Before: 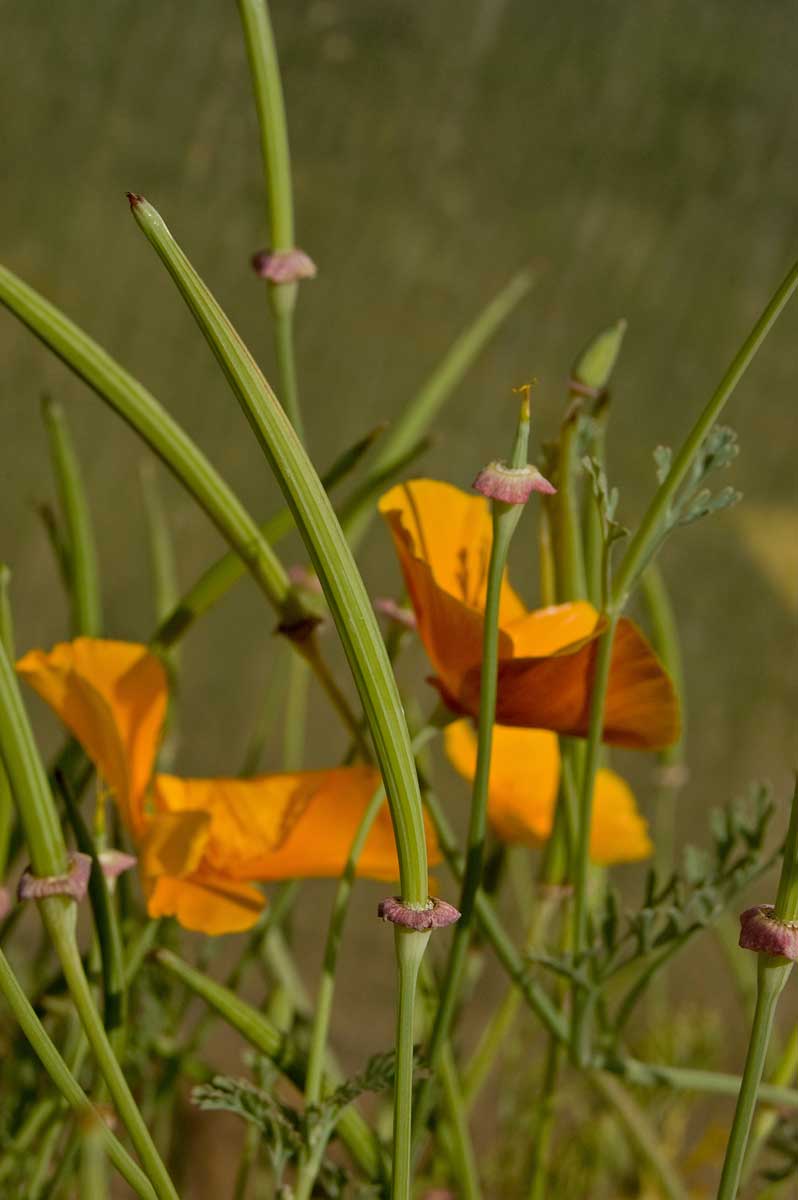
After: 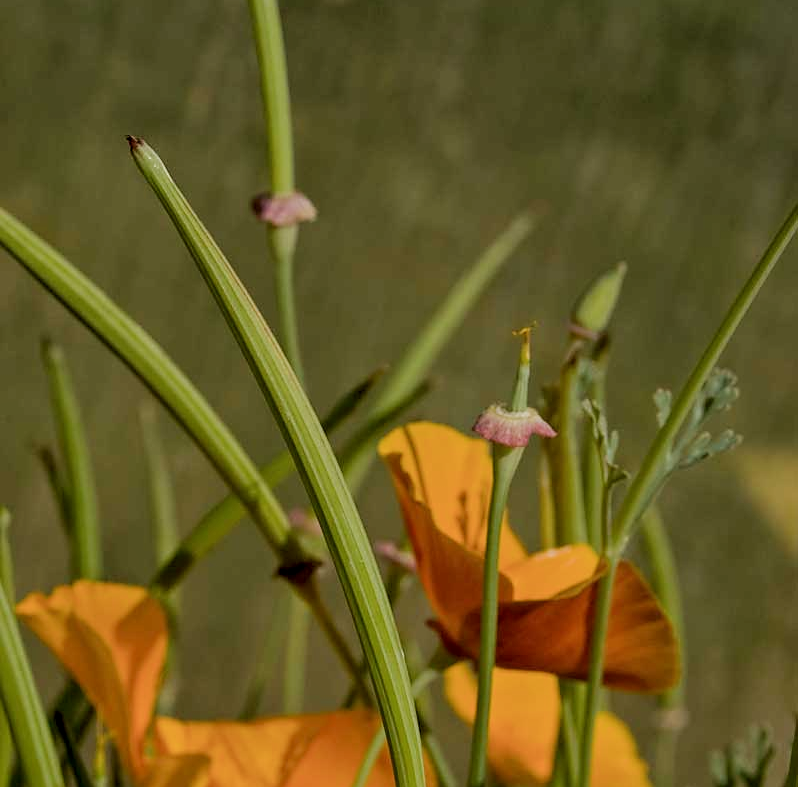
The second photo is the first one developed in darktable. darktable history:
sharpen: radius 1.9, amount 0.392, threshold 1.461
local contrast: on, module defaults
filmic rgb: black relative exposure -7.65 EV, white relative exposure 4.56 EV, hardness 3.61, contrast in shadows safe
crop and rotate: top 4.793%, bottom 29.565%
